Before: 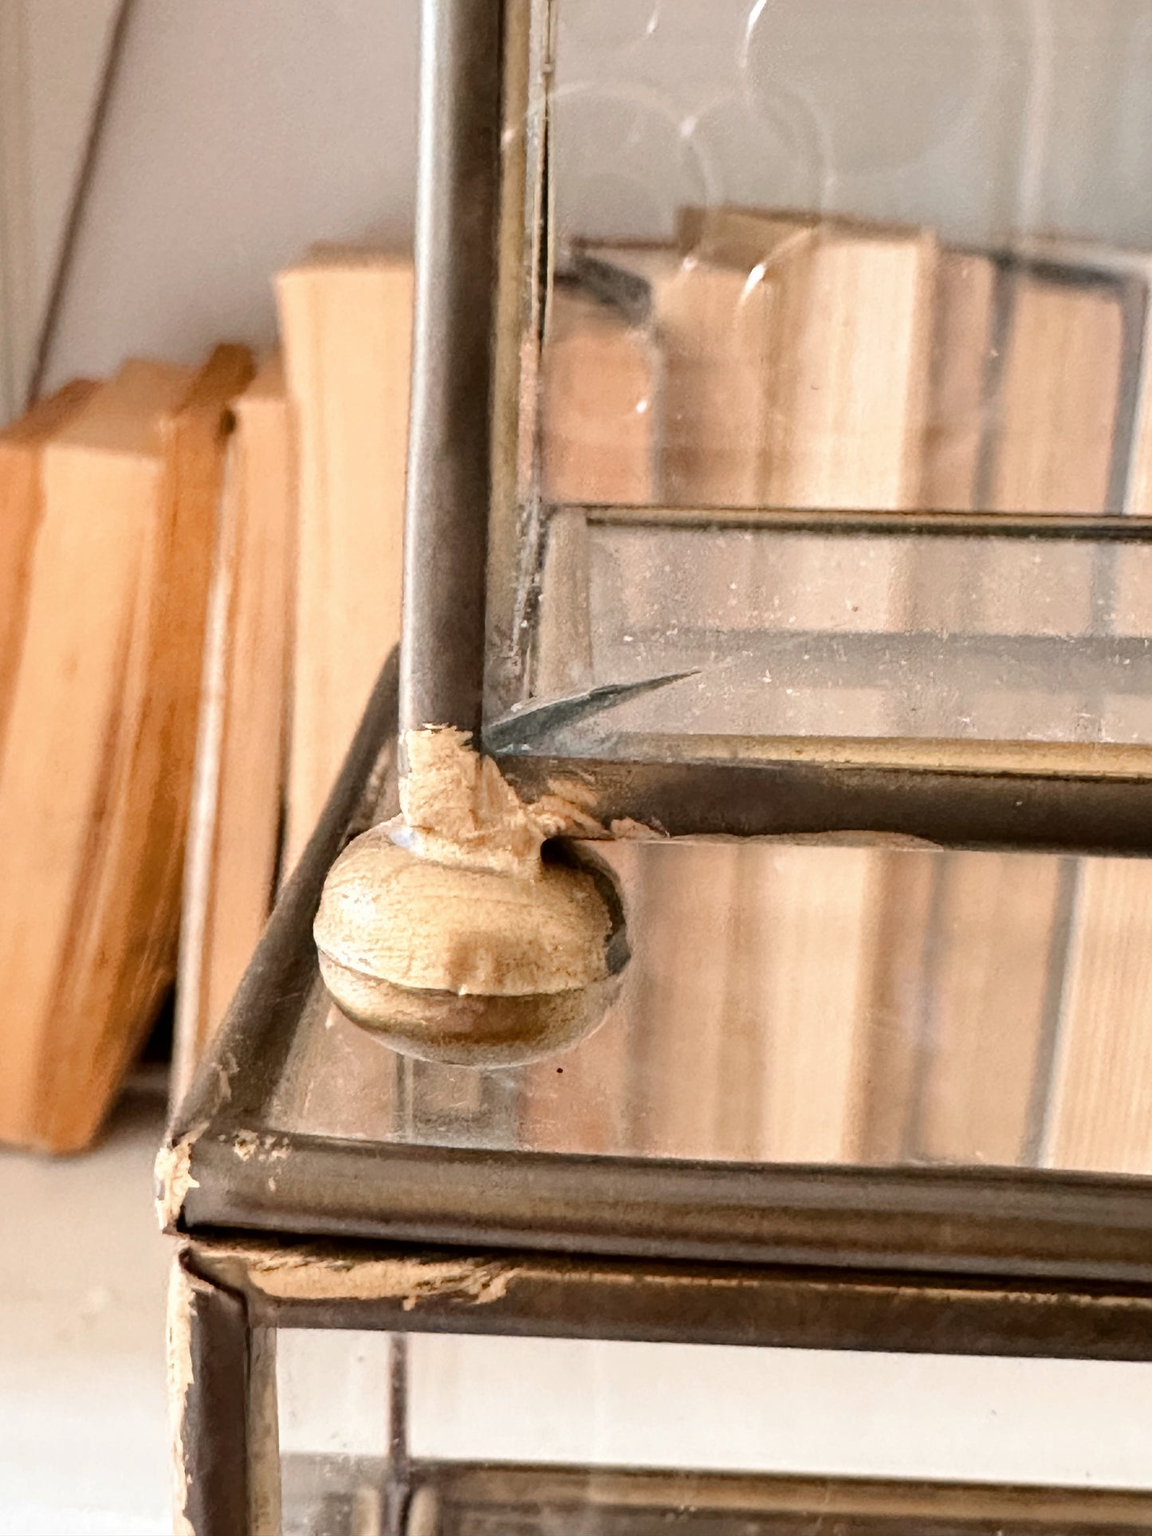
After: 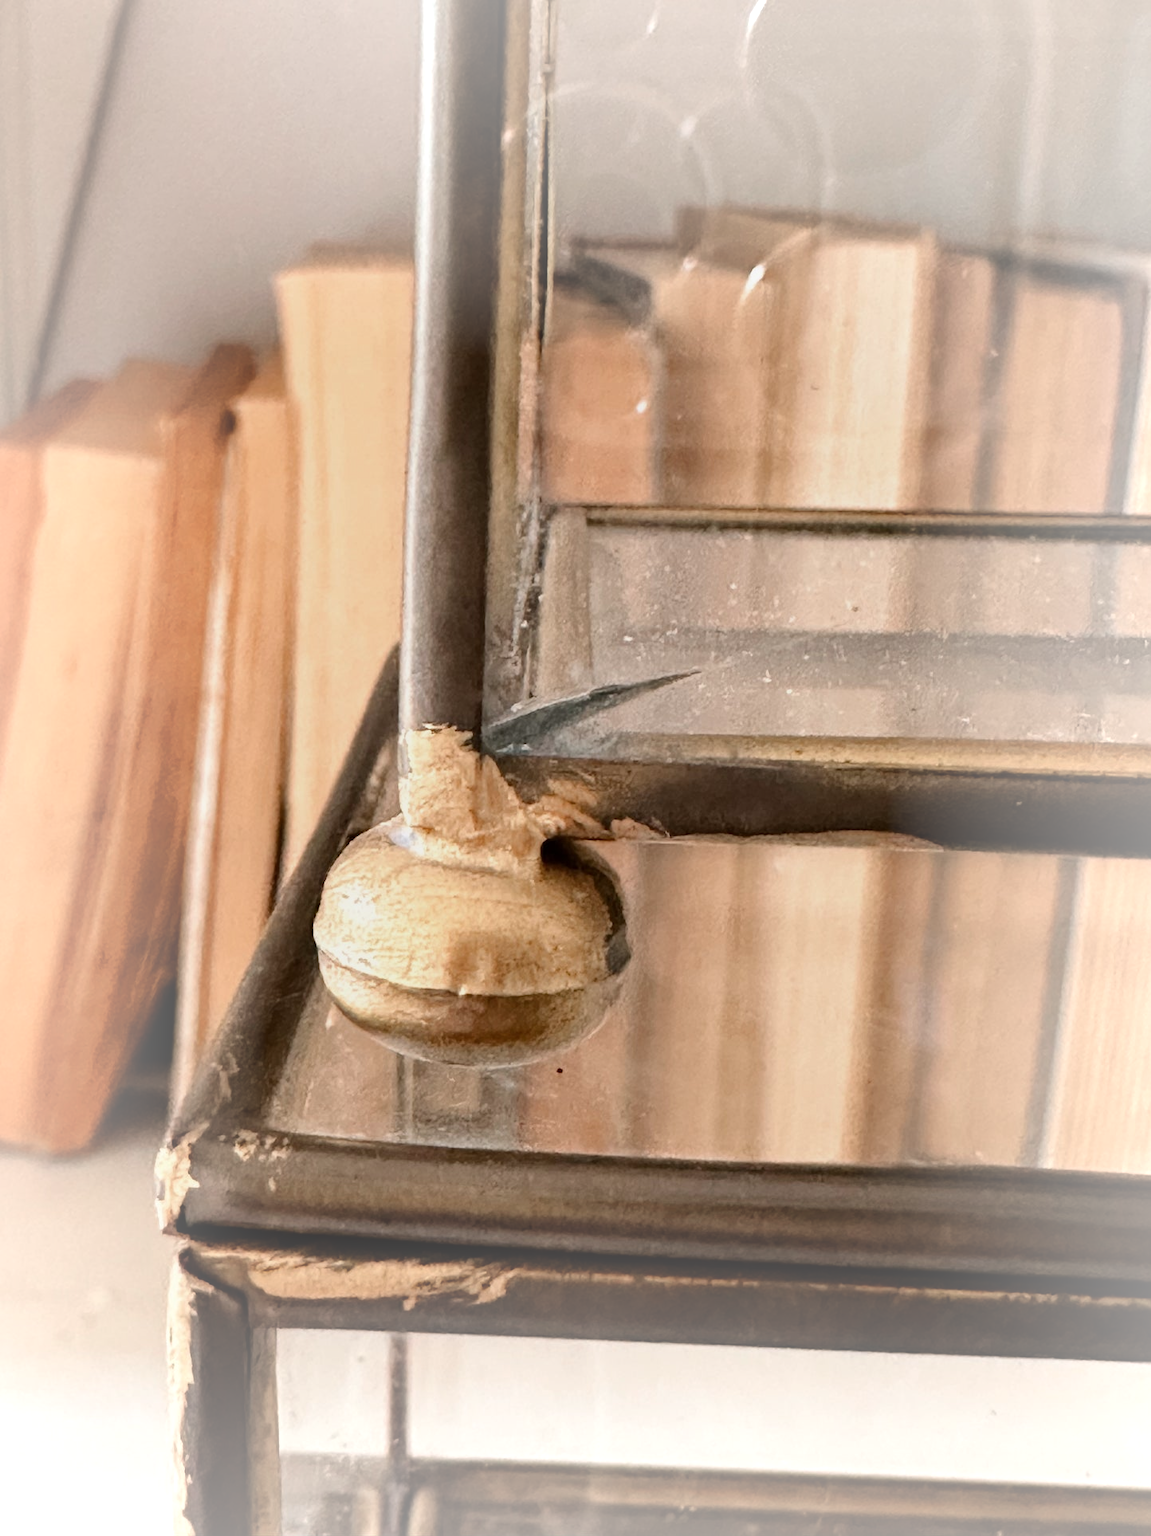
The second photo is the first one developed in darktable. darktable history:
exposure: exposure -0.209 EV, compensate exposure bias true, compensate highlight preservation false
vignetting: fall-off start 53.89%, brightness 0.315, saturation -0.003, automatic ratio true, width/height ratio 1.318, shape 0.21
